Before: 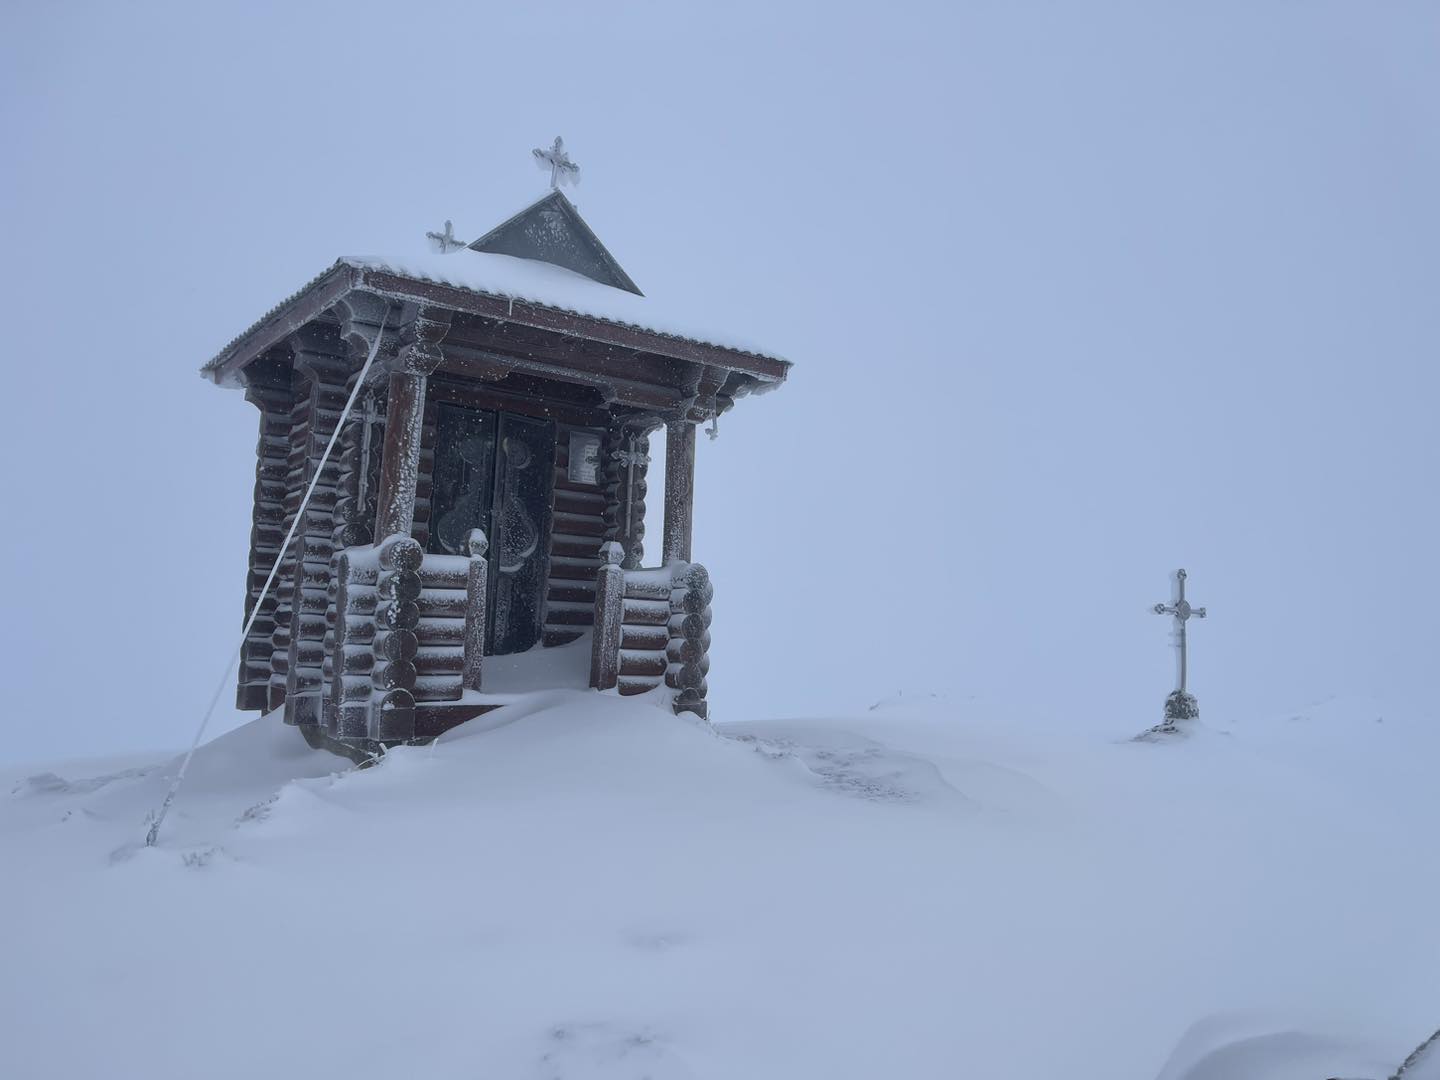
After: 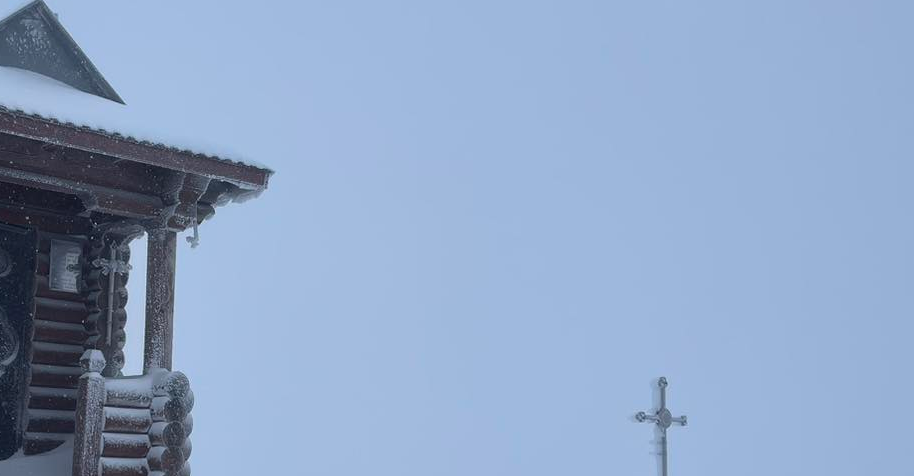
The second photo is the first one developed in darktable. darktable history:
crop: left 36.101%, top 17.796%, right 0.415%, bottom 38.123%
